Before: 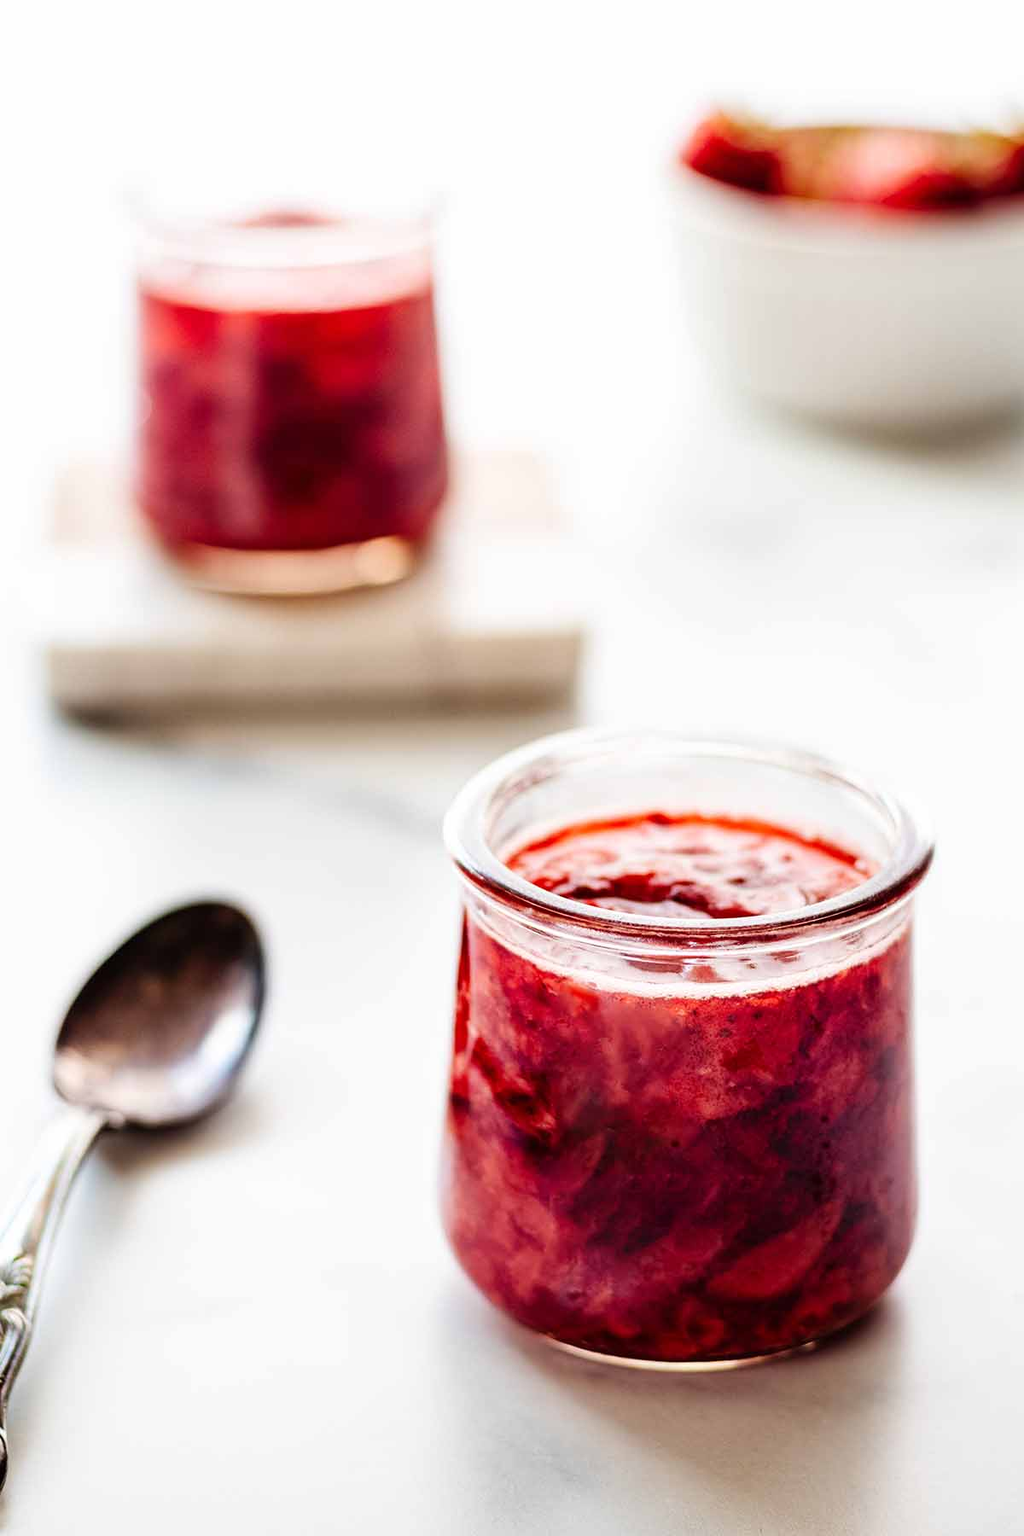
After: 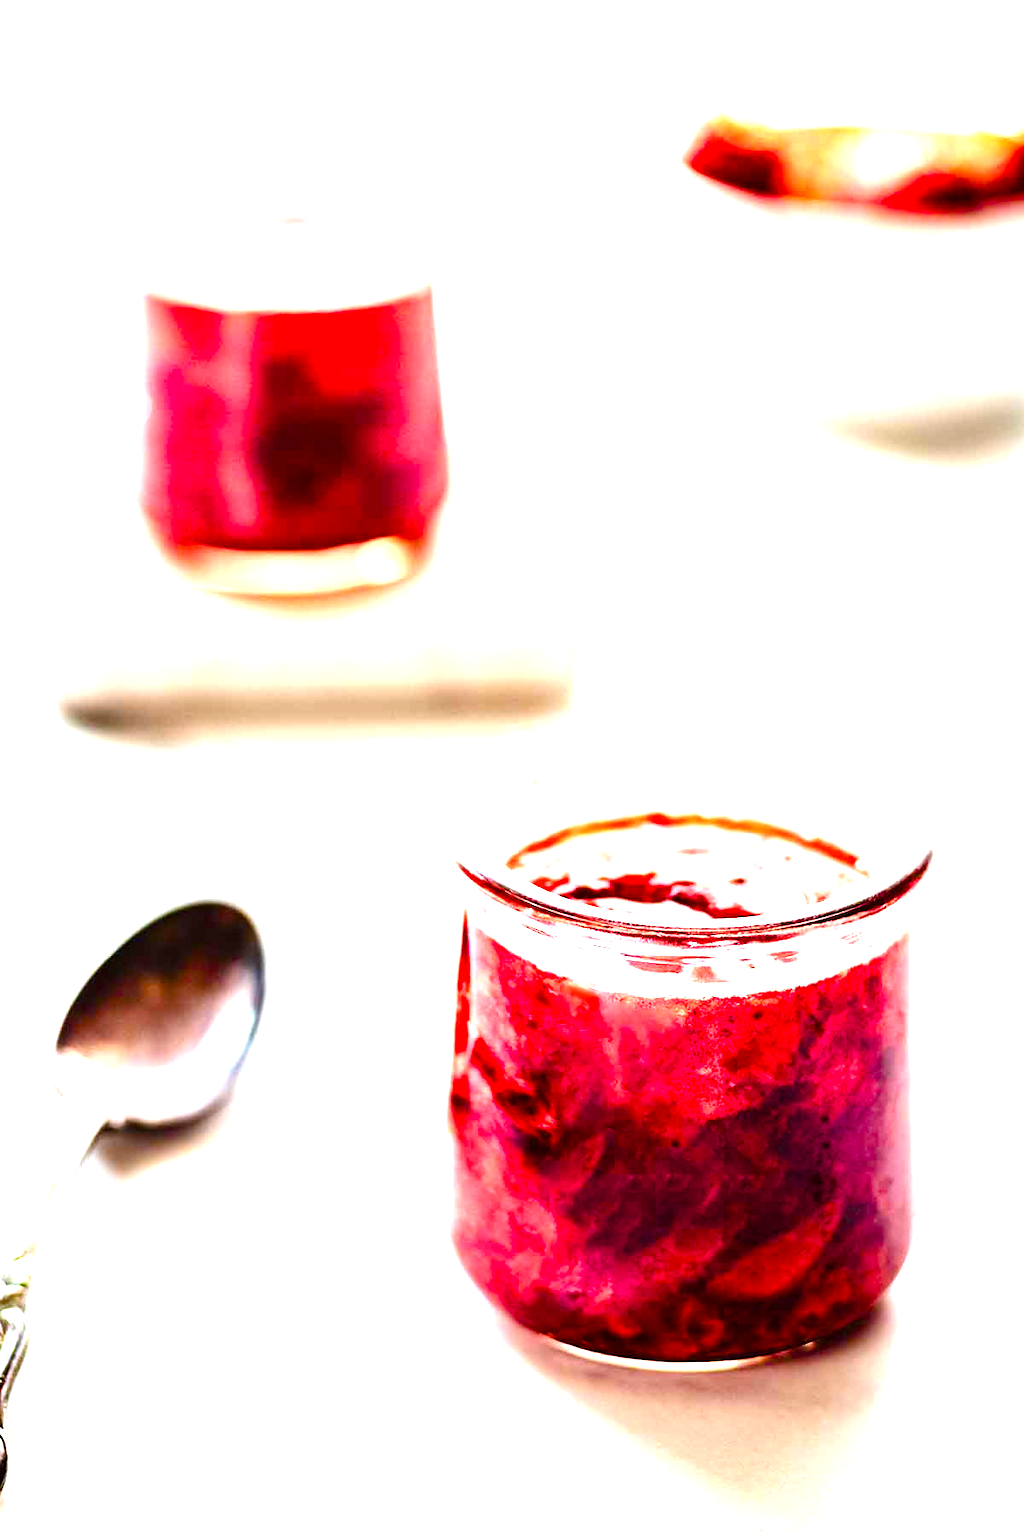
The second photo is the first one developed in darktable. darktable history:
exposure: black level correction 0, exposure 1.2 EV, compensate exposure bias true, compensate highlight preservation false
tone equalizer: -8 EV -0.433 EV, -7 EV -0.421 EV, -6 EV -0.315 EV, -5 EV -0.219 EV, -3 EV 0.215 EV, -2 EV 0.34 EV, -1 EV 0.389 EV, +0 EV 0.396 EV, edges refinement/feathering 500, mask exposure compensation -1.57 EV, preserve details no
color balance rgb: linear chroma grading › global chroma 14.857%, perceptual saturation grading › global saturation 20%, perceptual saturation grading › highlights -25.866%, perceptual saturation grading › shadows 49.586%
